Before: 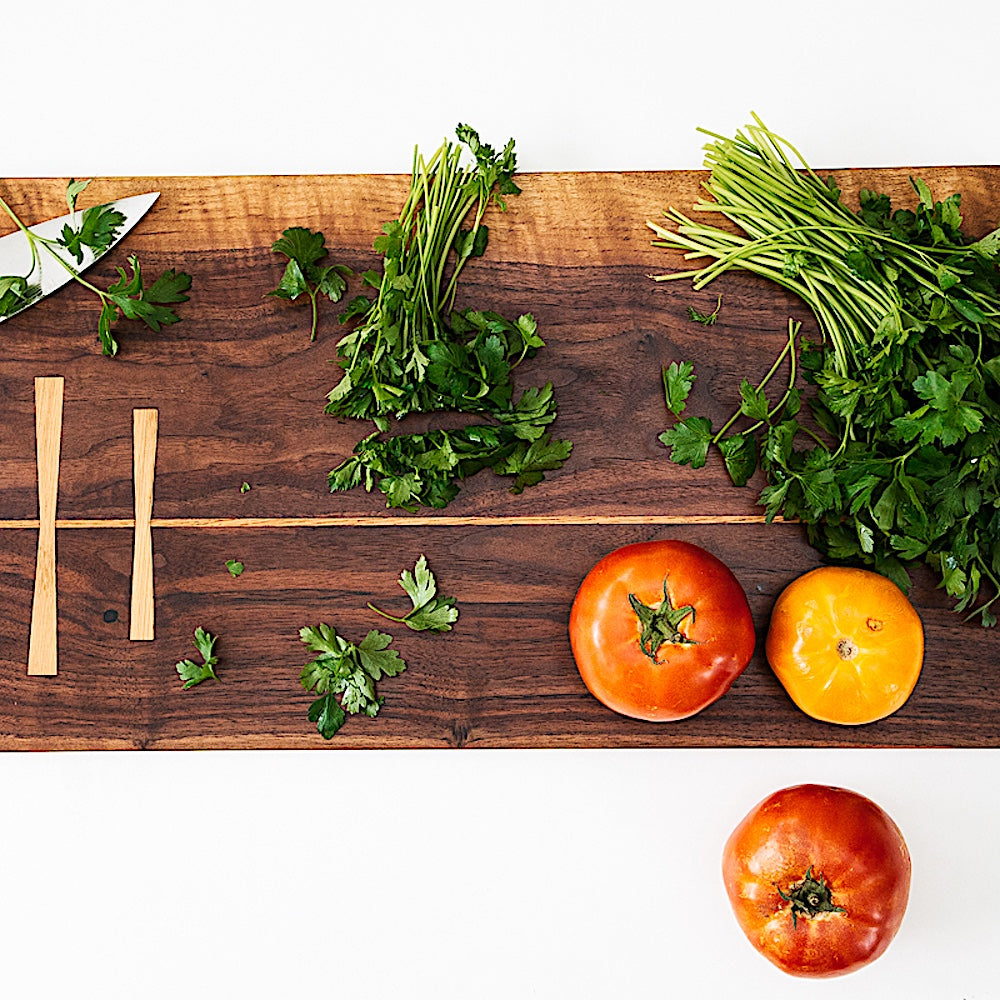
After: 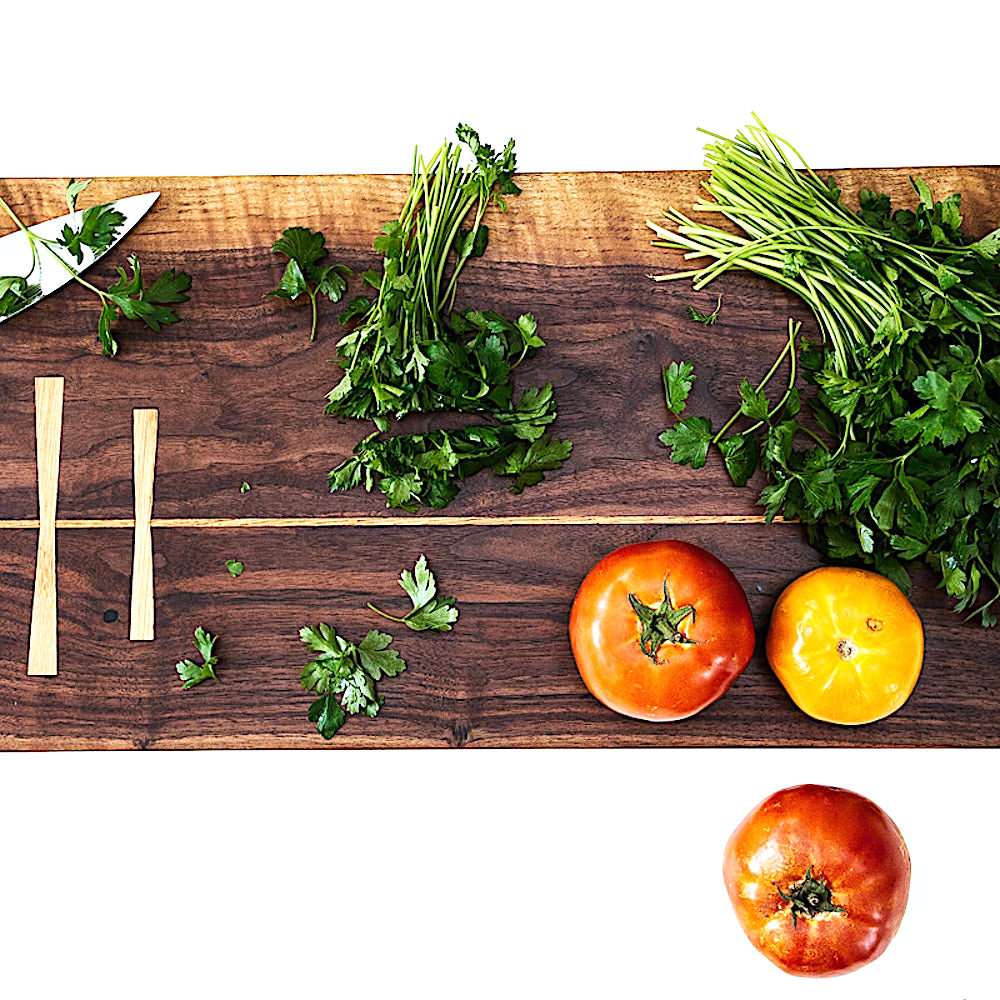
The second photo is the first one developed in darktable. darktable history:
exposure: exposure 0.128 EV, compensate highlight preservation false
white balance: red 0.931, blue 1.11
tone equalizer: -8 EV -0.417 EV, -7 EV -0.389 EV, -6 EV -0.333 EV, -5 EV -0.222 EV, -3 EV 0.222 EV, -2 EV 0.333 EV, -1 EV 0.389 EV, +0 EV 0.417 EV, edges refinement/feathering 500, mask exposure compensation -1.57 EV, preserve details no
